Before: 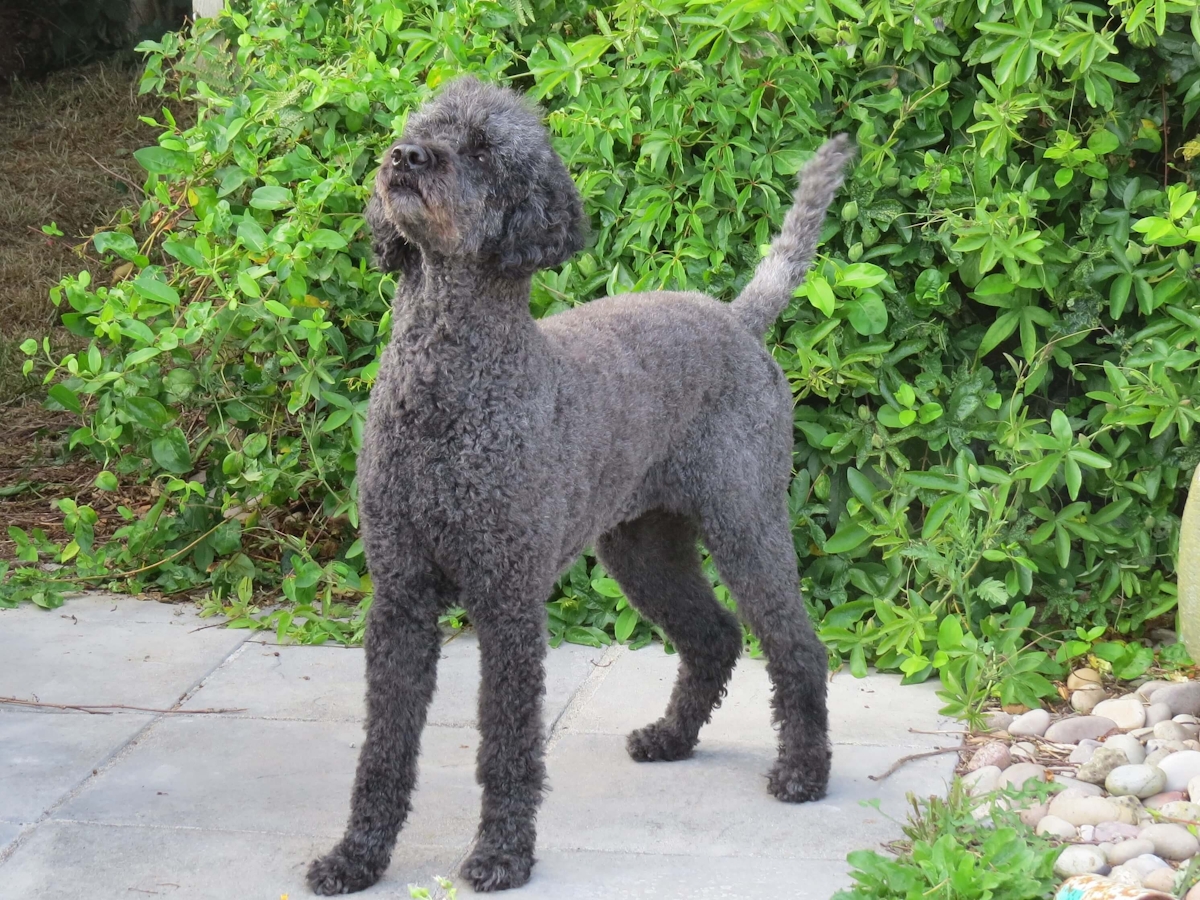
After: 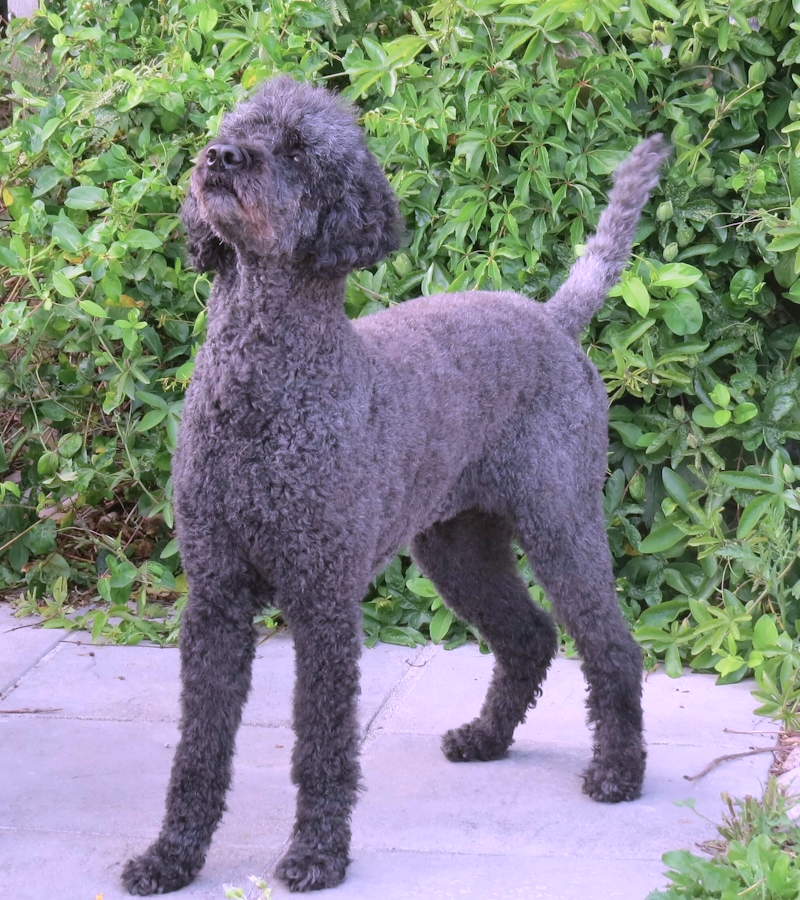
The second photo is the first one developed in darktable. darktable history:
base curve: exposure shift 0, preserve colors none
color correction: highlights a* 15.03, highlights b* -25.07
crop and rotate: left 15.446%, right 17.836%
